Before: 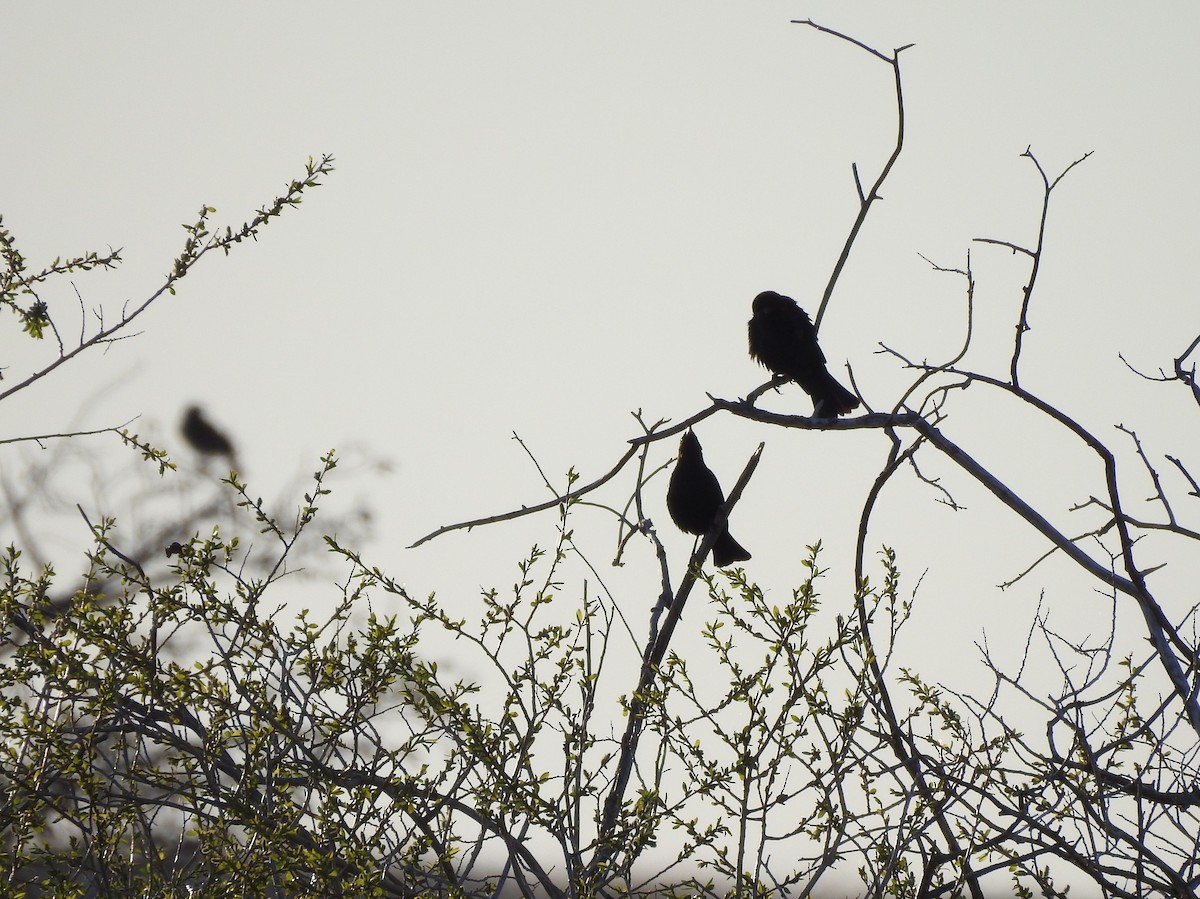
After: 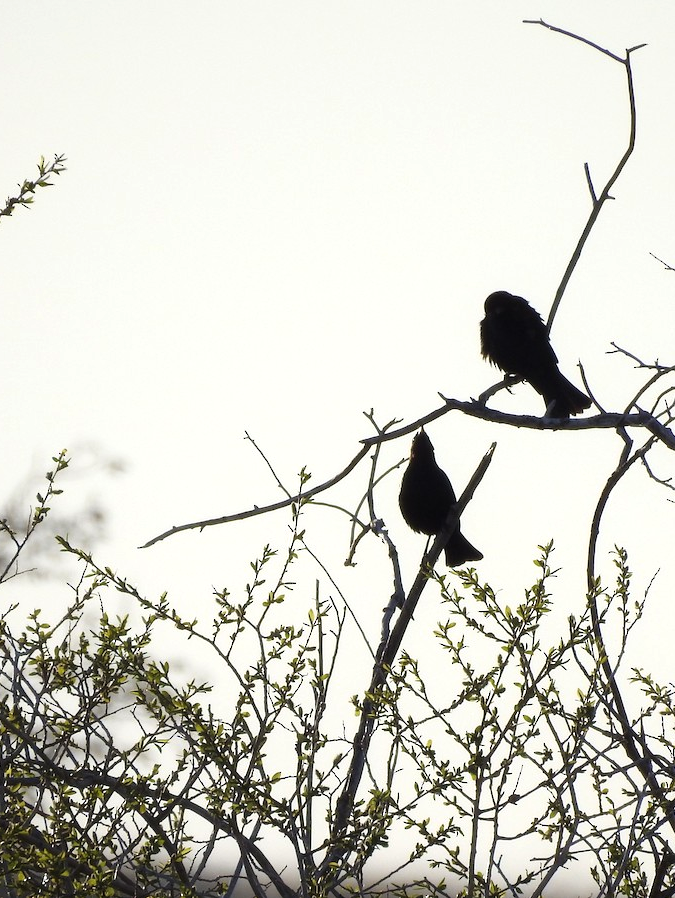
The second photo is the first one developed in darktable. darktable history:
crop and rotate: left 22.399%, right 21.298%
tone equalizer: -8 EV -0.426 EV, -7 EV -0.422 EV, -6 EV -0.301 EV, -5 EV -0.2 EV, -3 EV 0.198 EV, -2 EV 0.331 EV, -1 EV 0.387 EV, +0 EV 0.443 EV, mask exposure compensation -0.513 EV
